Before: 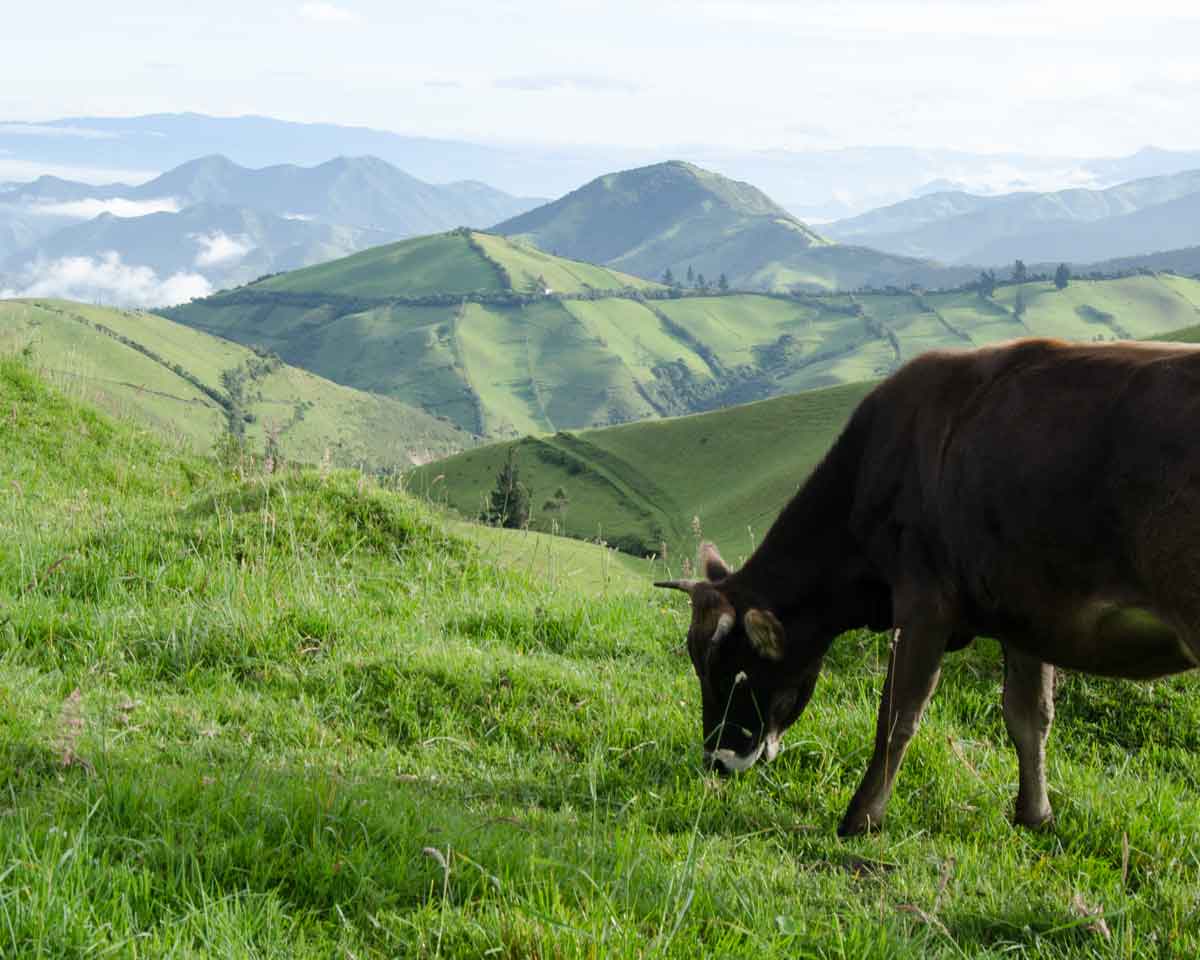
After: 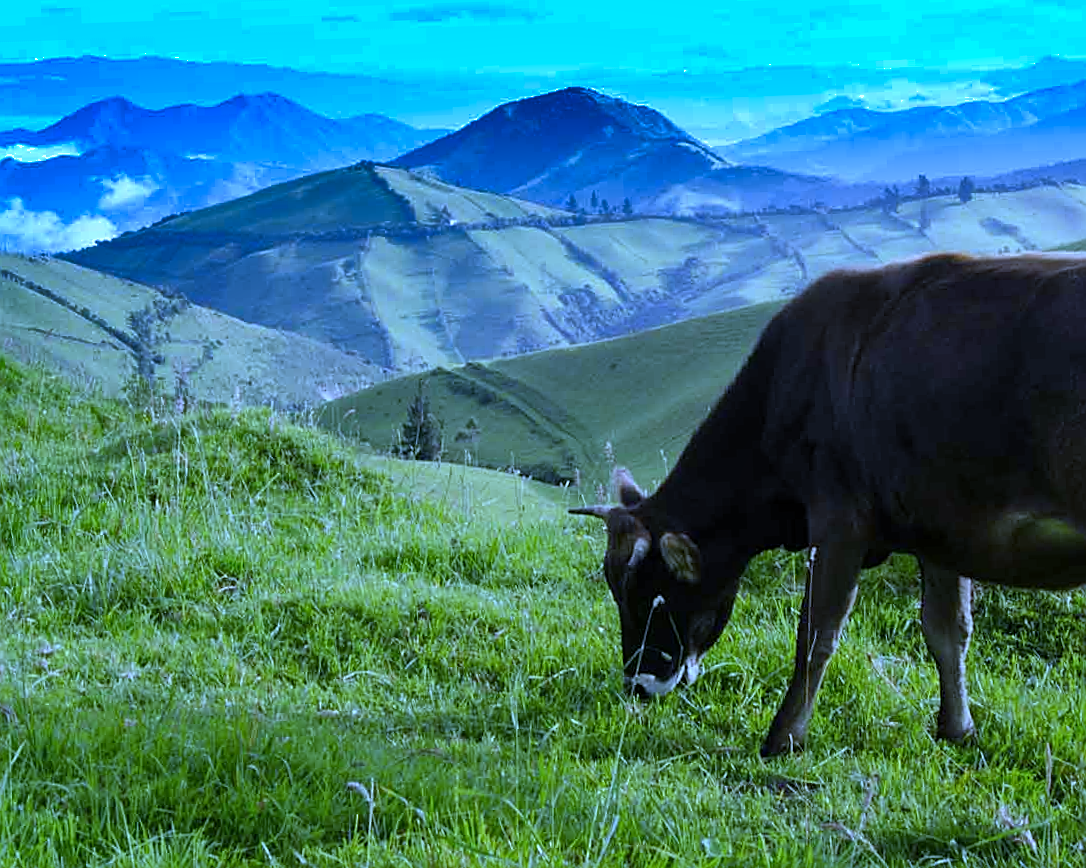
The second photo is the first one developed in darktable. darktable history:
sharpen: on, module defaults
crop and rotate: angle 1.96°, left 5.673%, top 5.673%
white balance: red 0.766, blue 1.537
shadows and highlights: shadows 20.91, highlights -82.73, soften with gaussian
